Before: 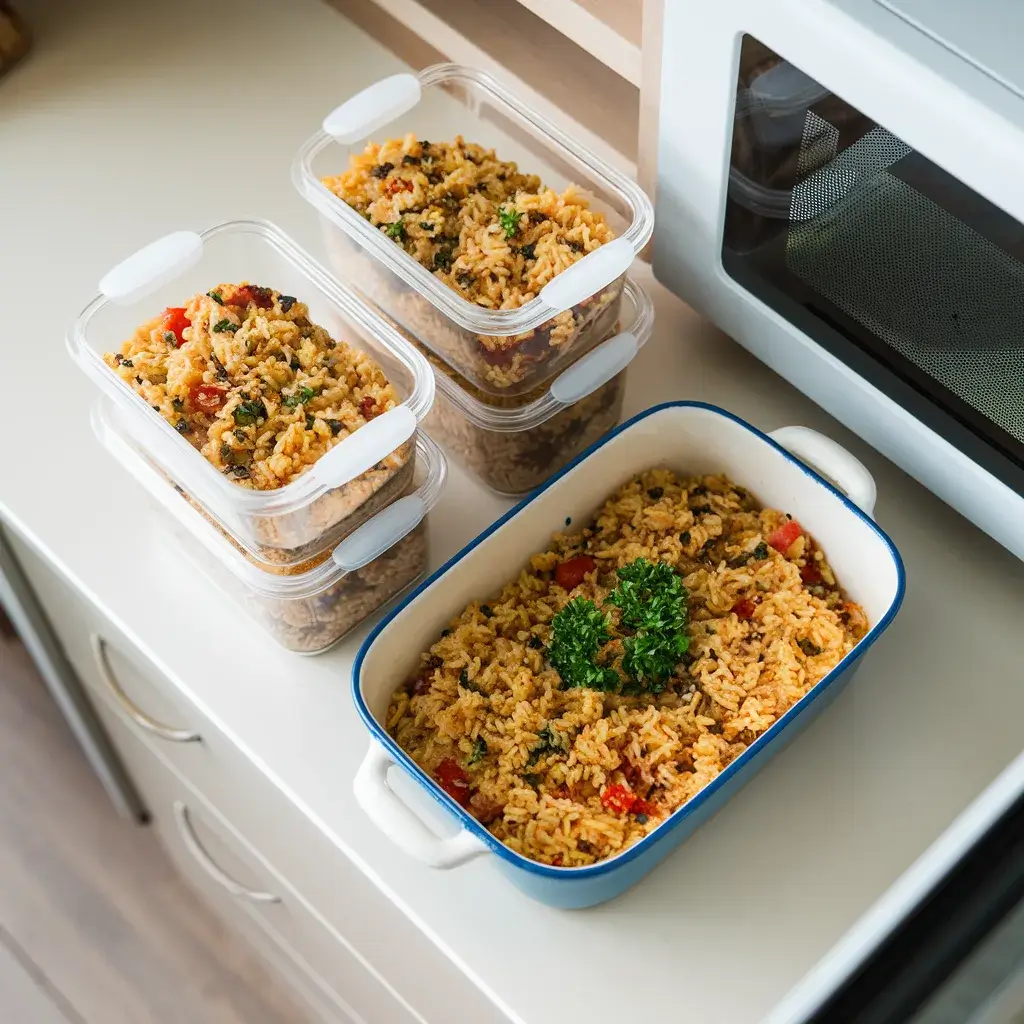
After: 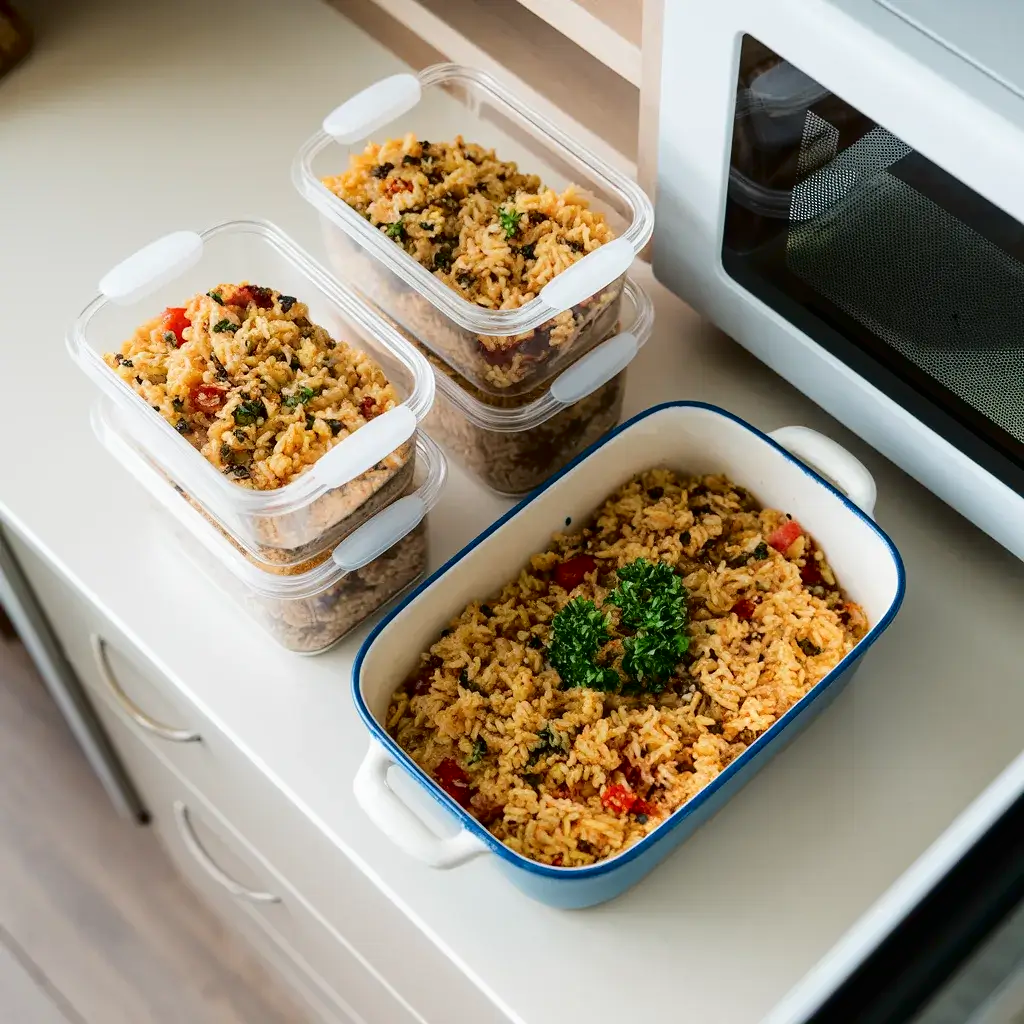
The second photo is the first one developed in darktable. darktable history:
tone equalizer: on, module defaults
white balance: red 1, blue 1
fill light: exposure -2 EV, width 8.6
sharpen: radius 2.883, amount 0.868, threshold 47.523
